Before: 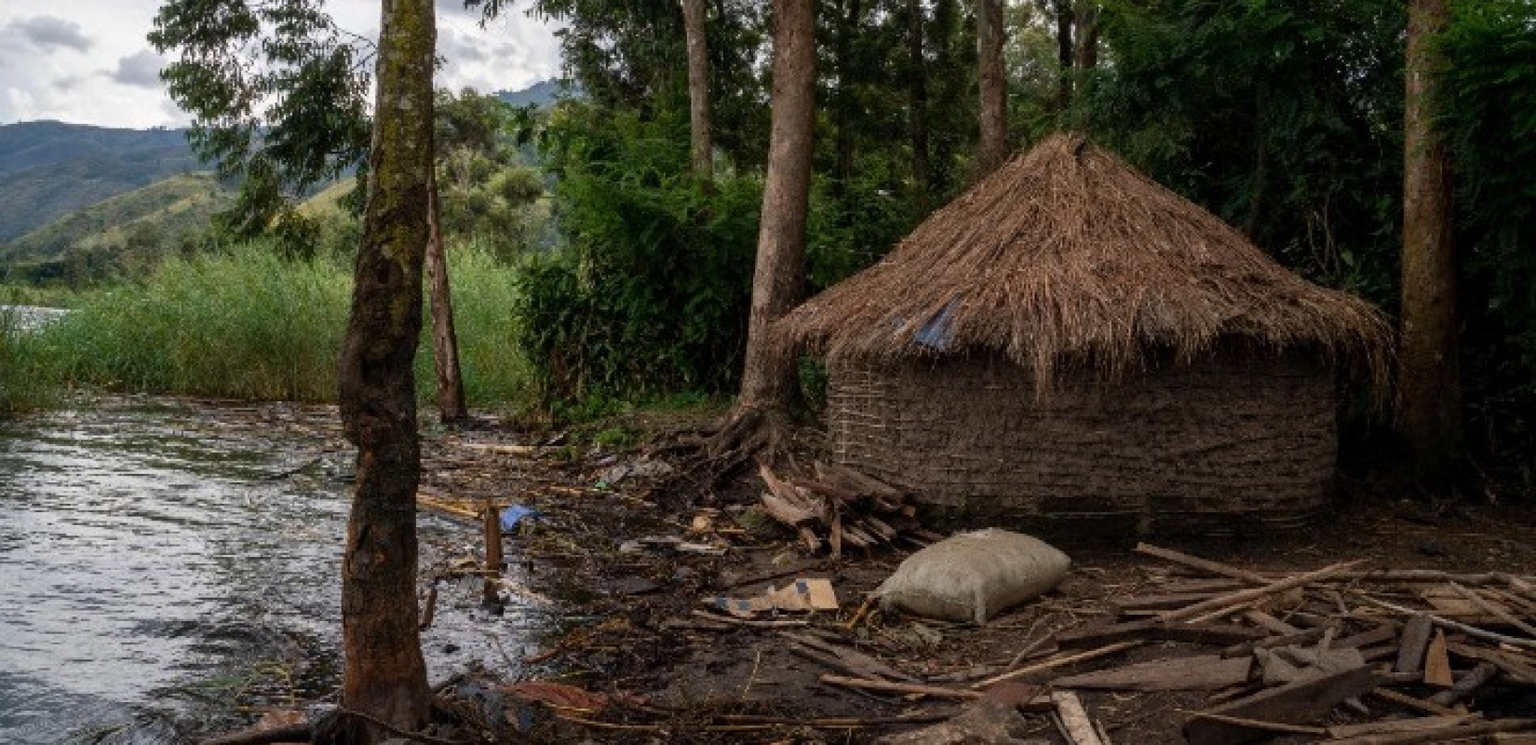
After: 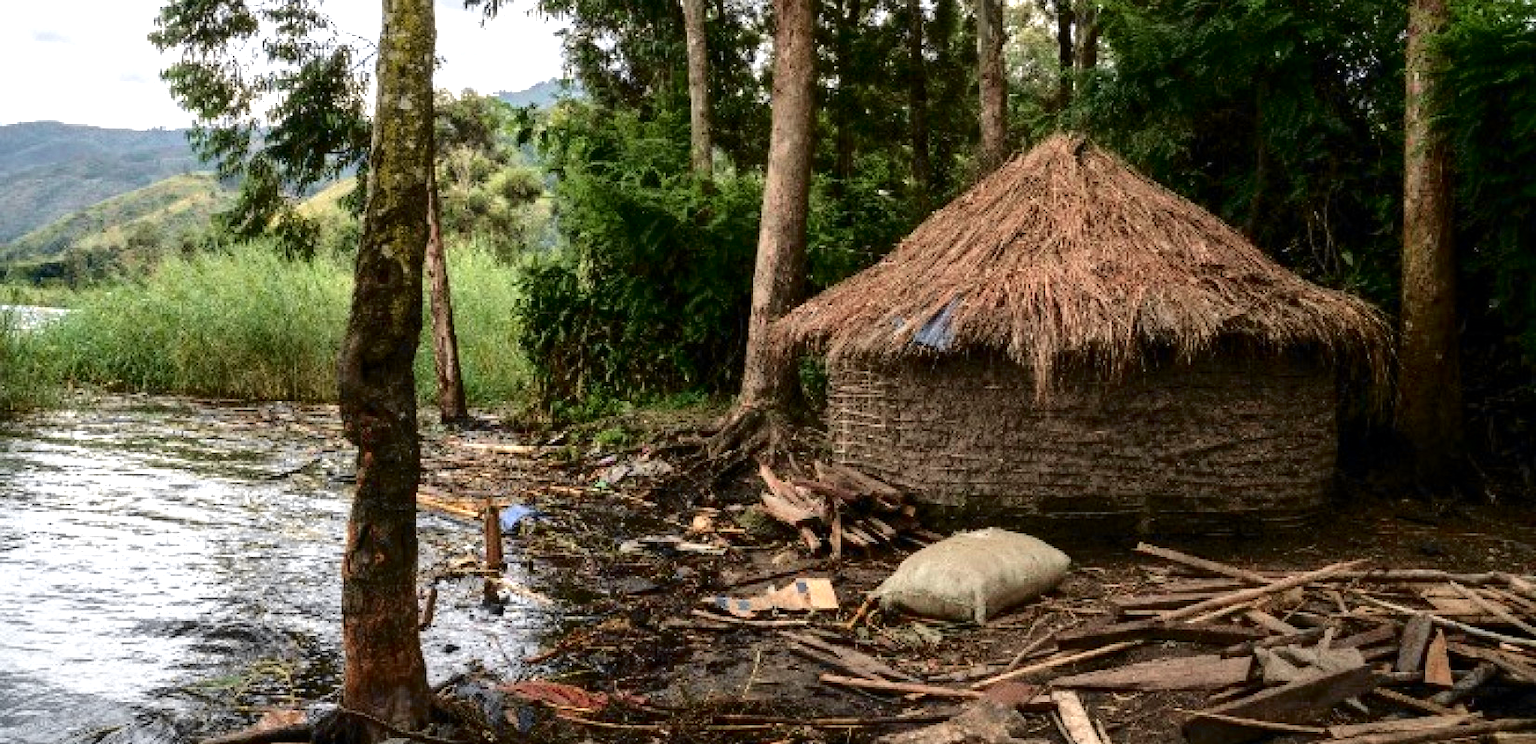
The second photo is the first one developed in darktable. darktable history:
exposure: exposure 1.15 EV, compensate highlight preservation false
tone curve: curves: ch0 [(0.003, 0) (0.066, 0.031) (0.16, 0.089) (0.269, 0.218) (0.395, 0.408) (0.517, 0.56) (0.684, 0.734) (0.791, 0.814) (1, 1)]; ch1 [(0, 0) (0.164, 0.115) (0.337, 0.332) (0.39, 0.398) (0.464, 0.461) (0.501, 0.5) (0.507, 0.5) (0.534, 0.532) (0.577, 0.59) (0.652, 0.681) (0.733, 0.764) (0.819, 0.823) (1, 1)]; ch2 [(0, 0) (0.337, 0.382) (0.464, 0.476) (0.501, 0.5) (0.527, 0.54) (0.551, 0.565) (0.628, 0.632) (0.689, 0.686) (1, 1)], color space Lab, independent channels, preserve colors none
